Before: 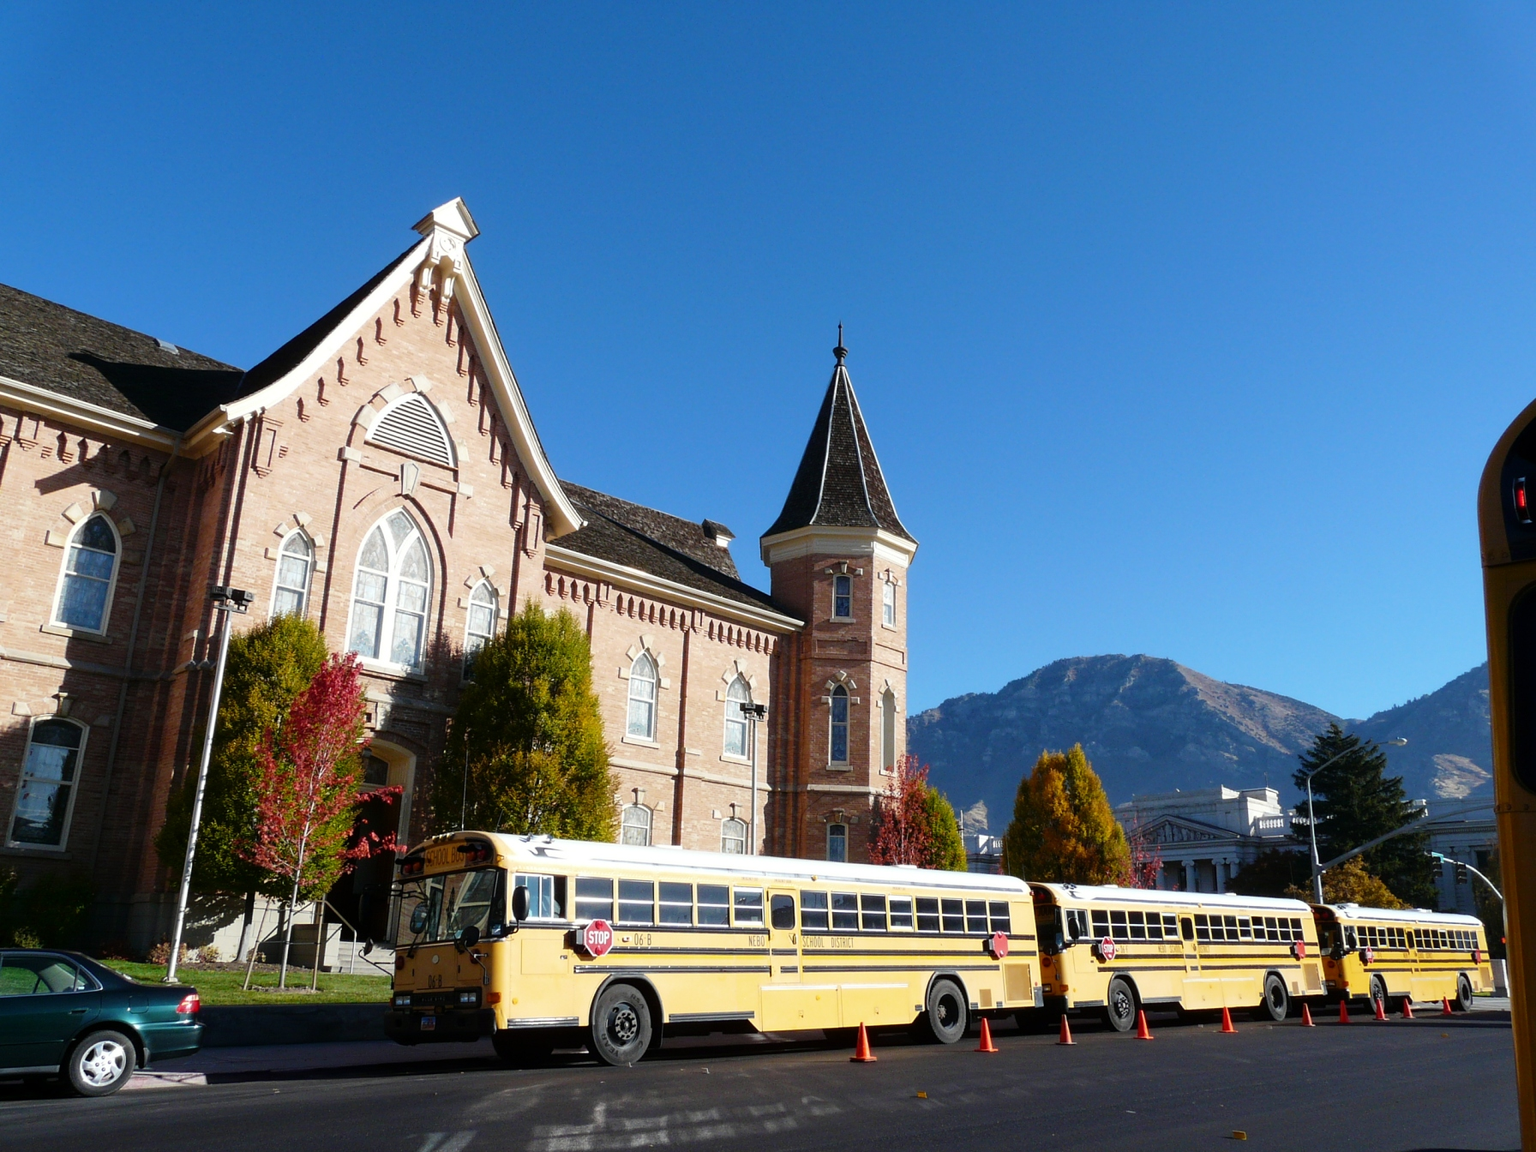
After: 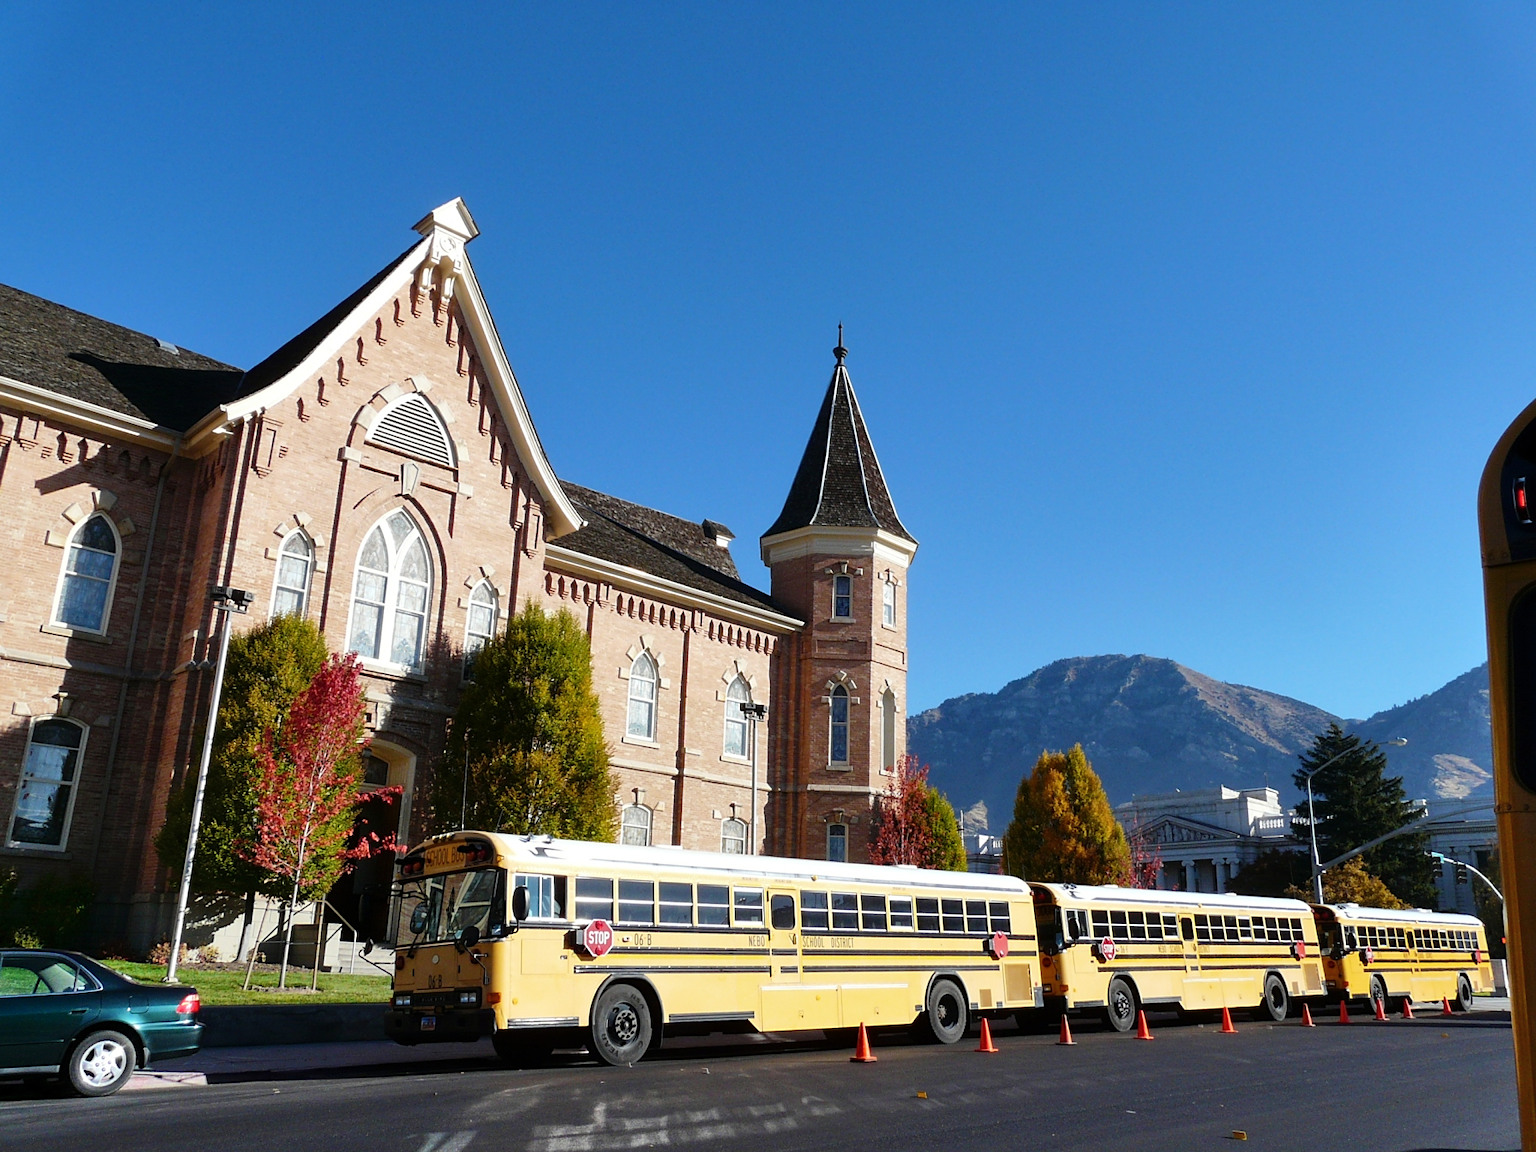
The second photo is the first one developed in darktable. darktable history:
sharpen: amount 0.2
shadows and highlights: low approximation 0.01, soften with gaussian
